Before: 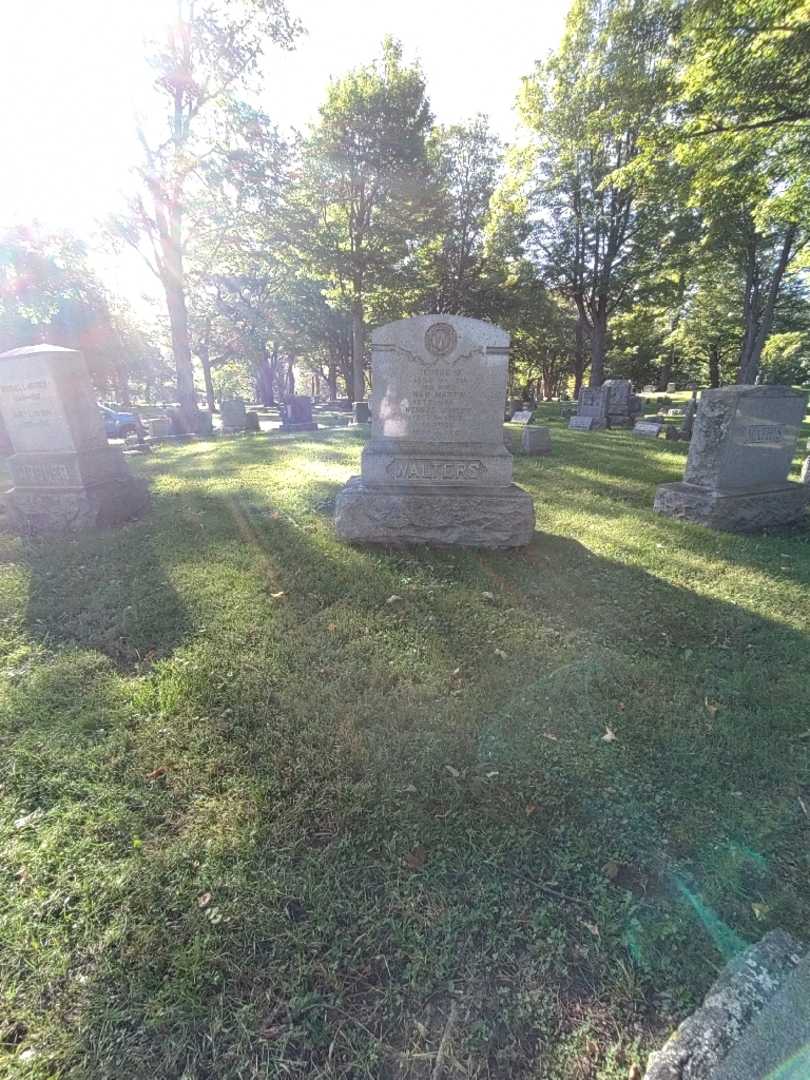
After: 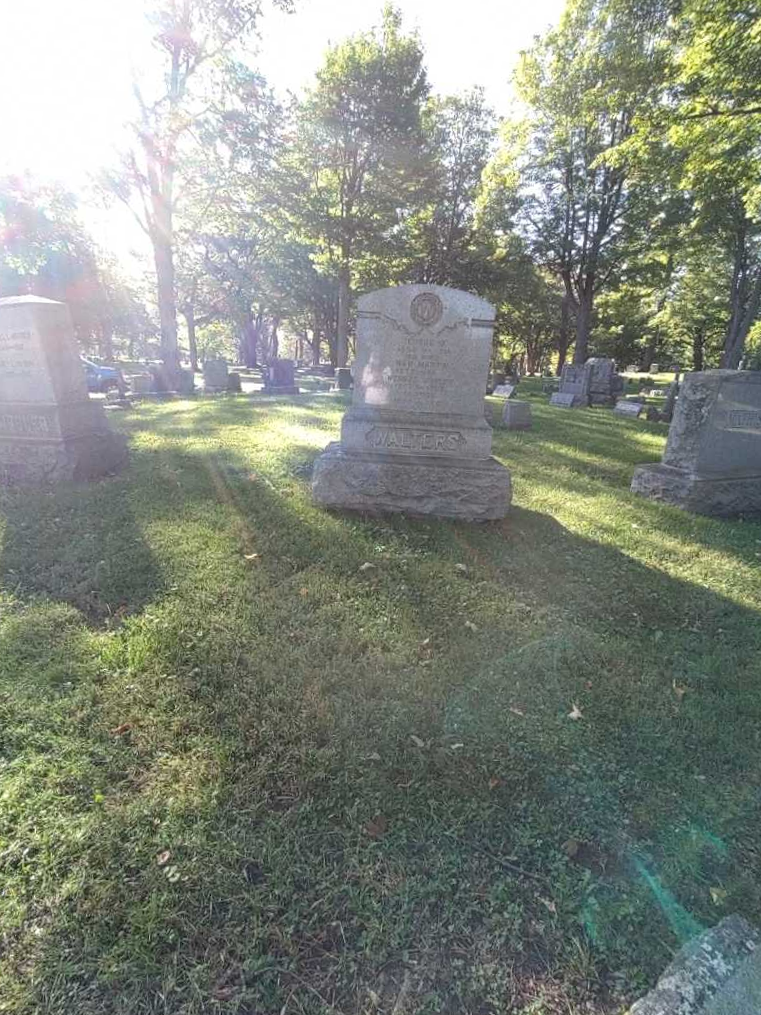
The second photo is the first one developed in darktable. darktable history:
crop and rotate: angle -2.76°
